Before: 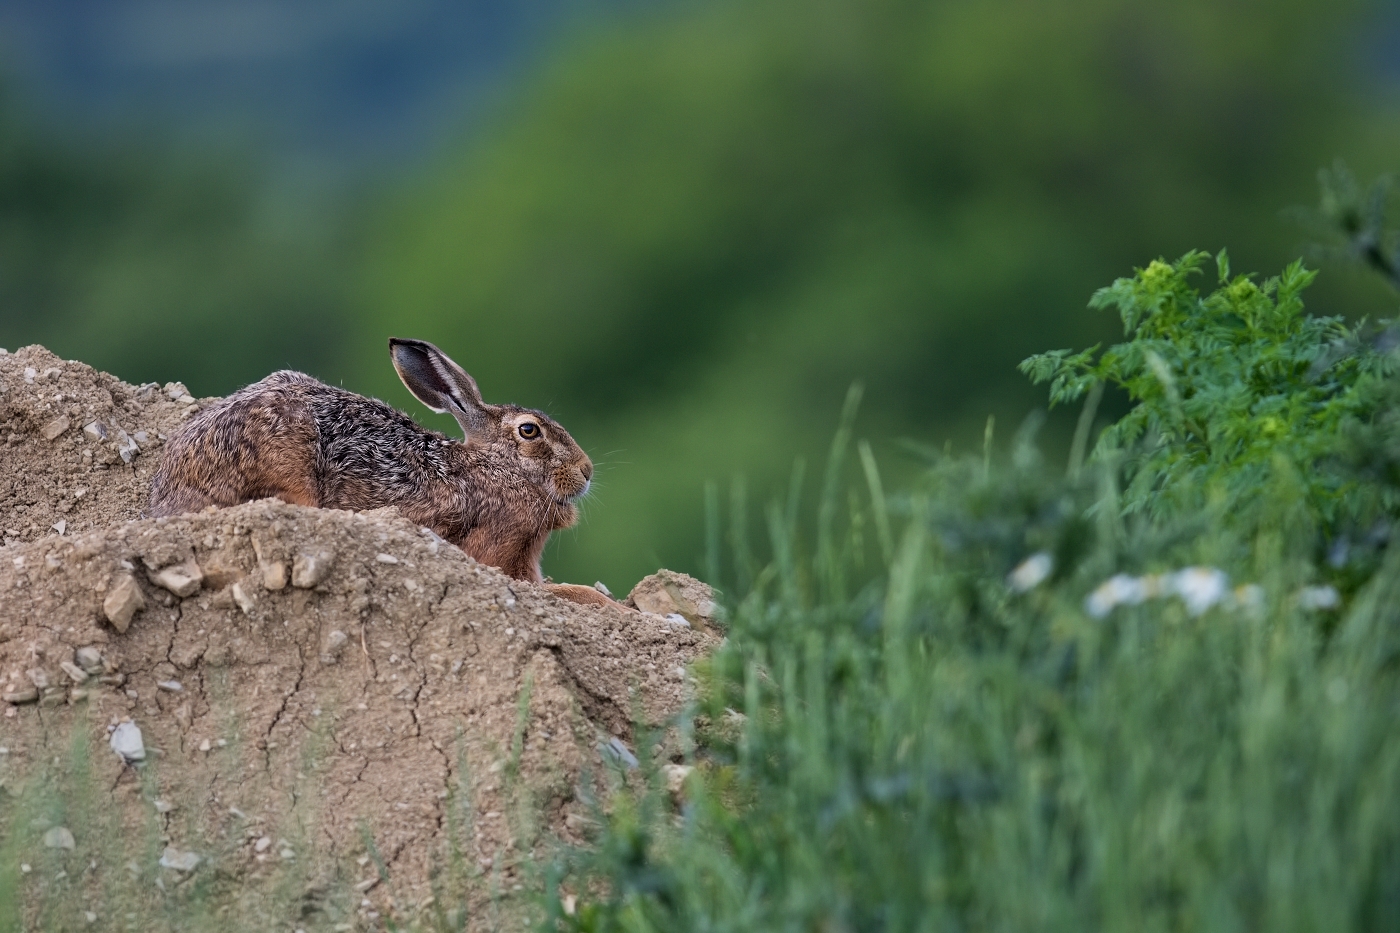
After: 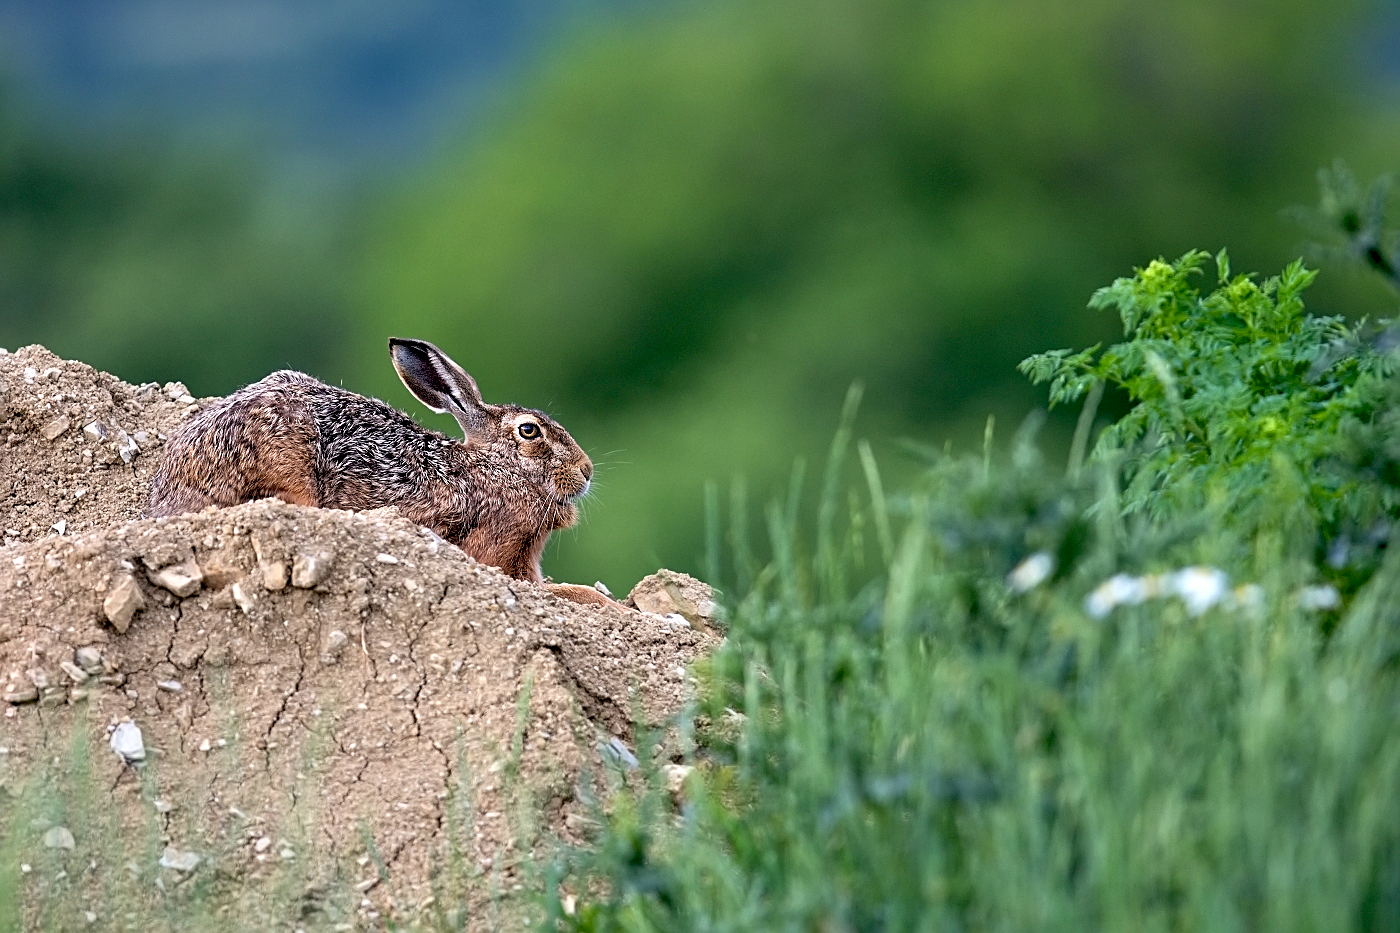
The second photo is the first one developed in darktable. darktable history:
exposure: black level correction 0.012, exposure 0.704 EV, compensate highlight preservation false
sharpen: on, module defaults
